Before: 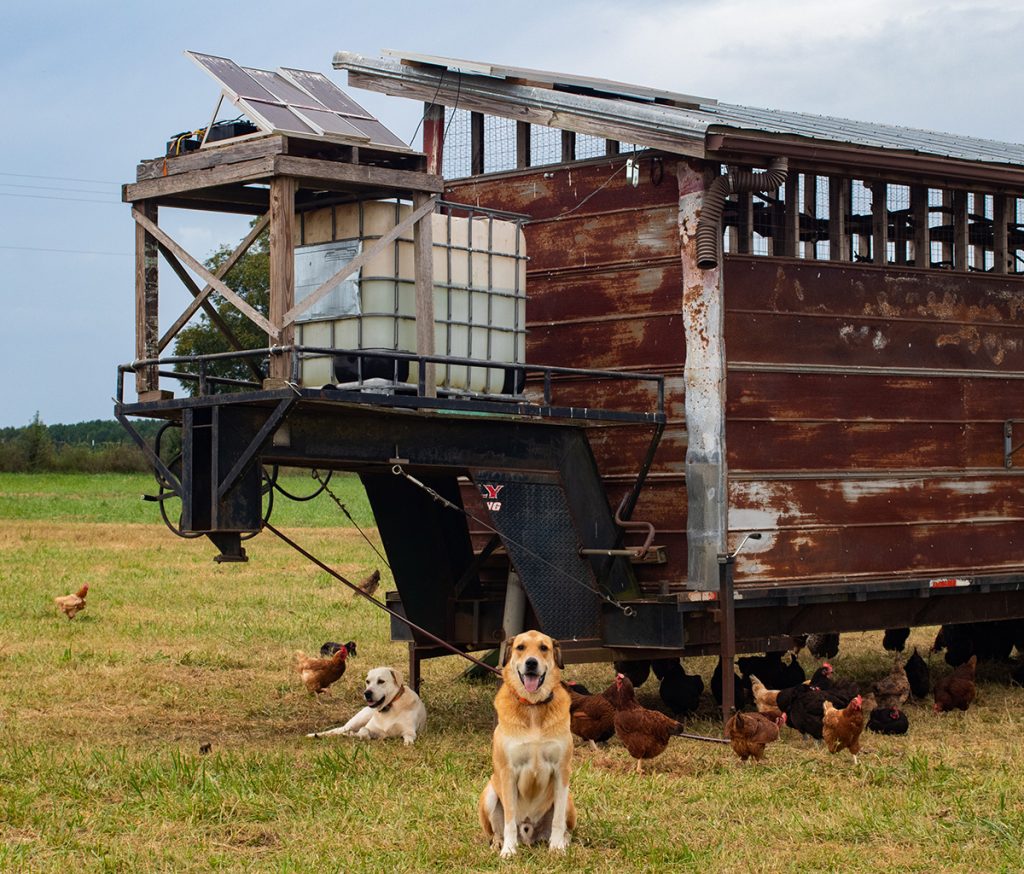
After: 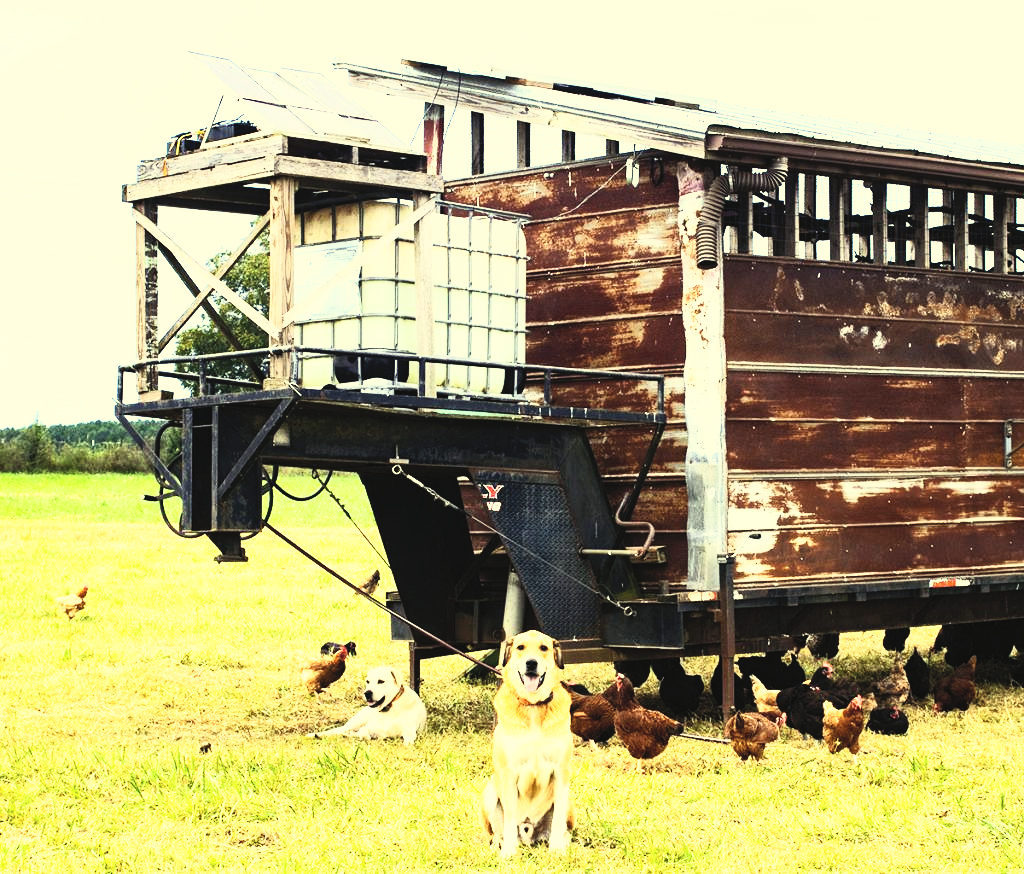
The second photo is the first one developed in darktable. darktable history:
contrast brightness saturation: contrast 0.43, brightness 0.56, saturation -0.19
base curve: curves: ch0 [(0, 0) (0.007, 0.004) (0.027, 0.03) (0.046, 0.07) (0.207, 0.54) (0.442, 0.872) (0.673, 0.972) (1, 1)], preserve colors none
color correction: highlights a* 1.39, highlights b* 17.83
color balance: mode lift, gamma, gain (sRGB), lift [0.997, 0.979, 1.021, 1.011], gamma [1, 1.084, 0.916, 0.998], gain [1, 0.87, 1.13, 1.101], contrast 4.55%, contrast fulcrum 38.24%, output saturation 104.09%
